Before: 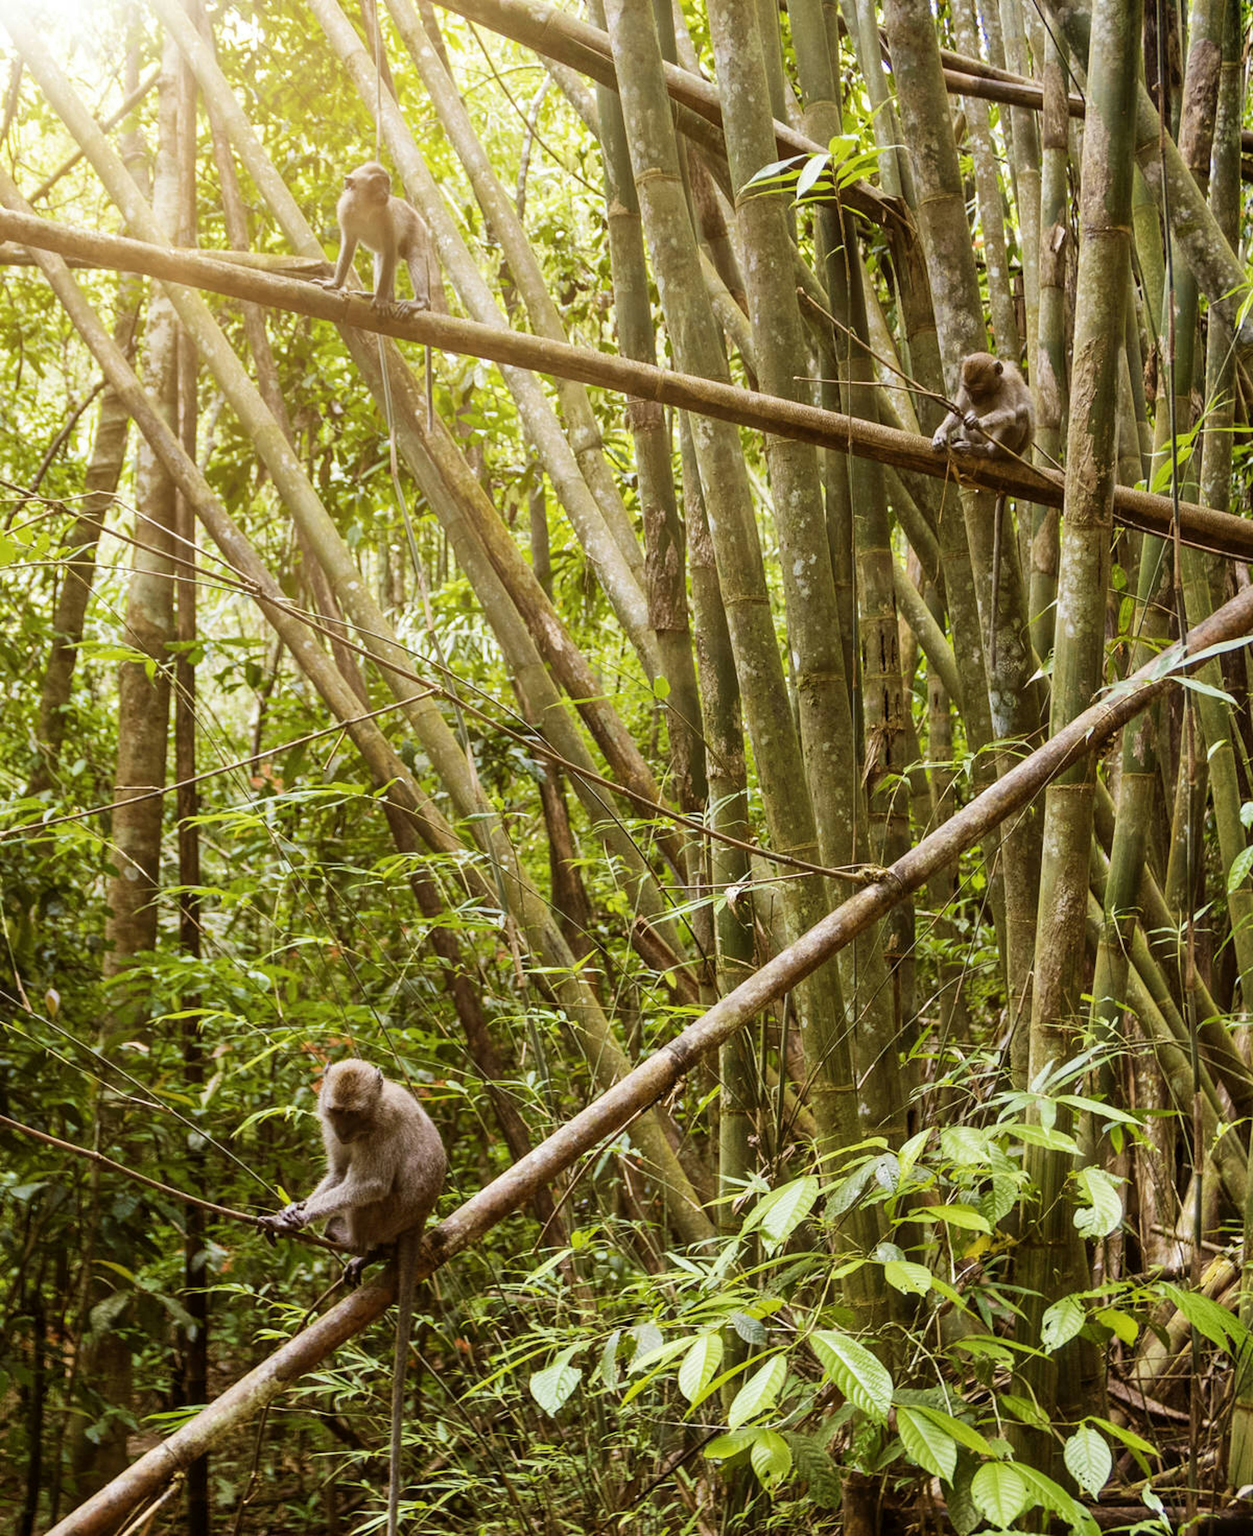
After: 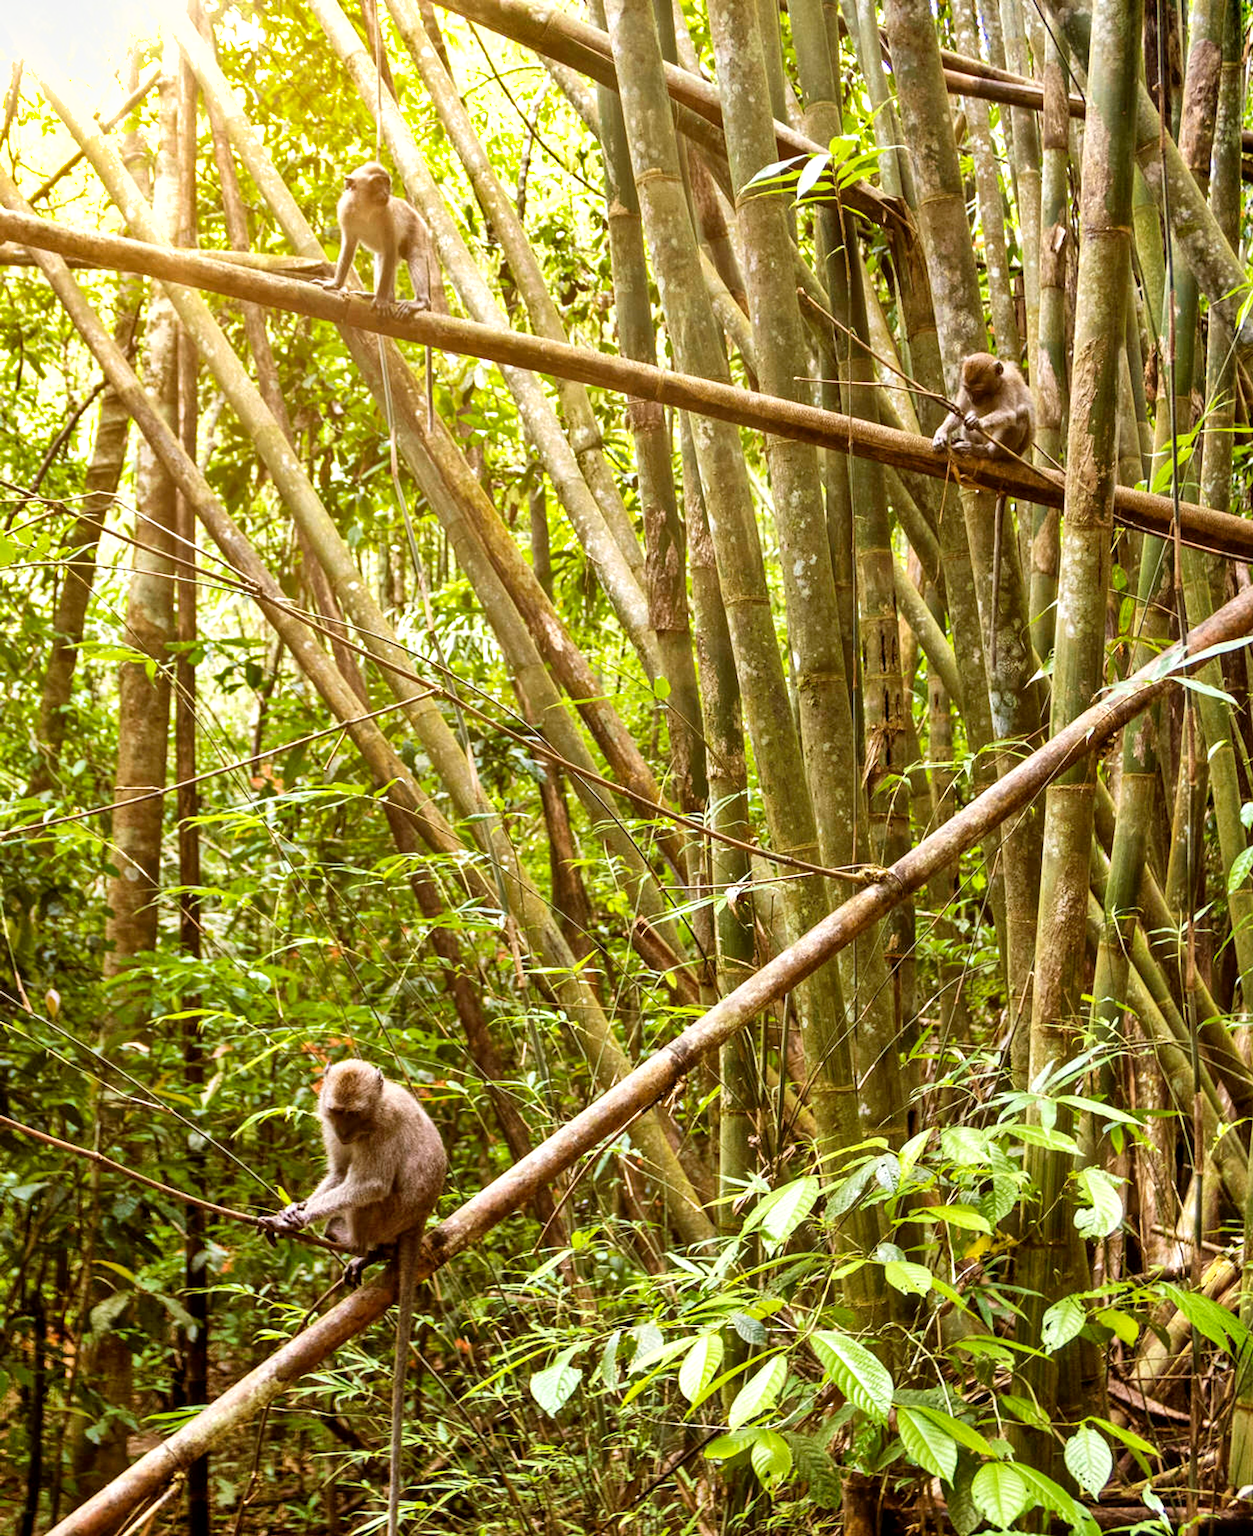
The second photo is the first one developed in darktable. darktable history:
shadows and highlights: soften with gaussian
exposure: black level correction 0.001, exposure 0.499 EV, compensate highlight preservation false
